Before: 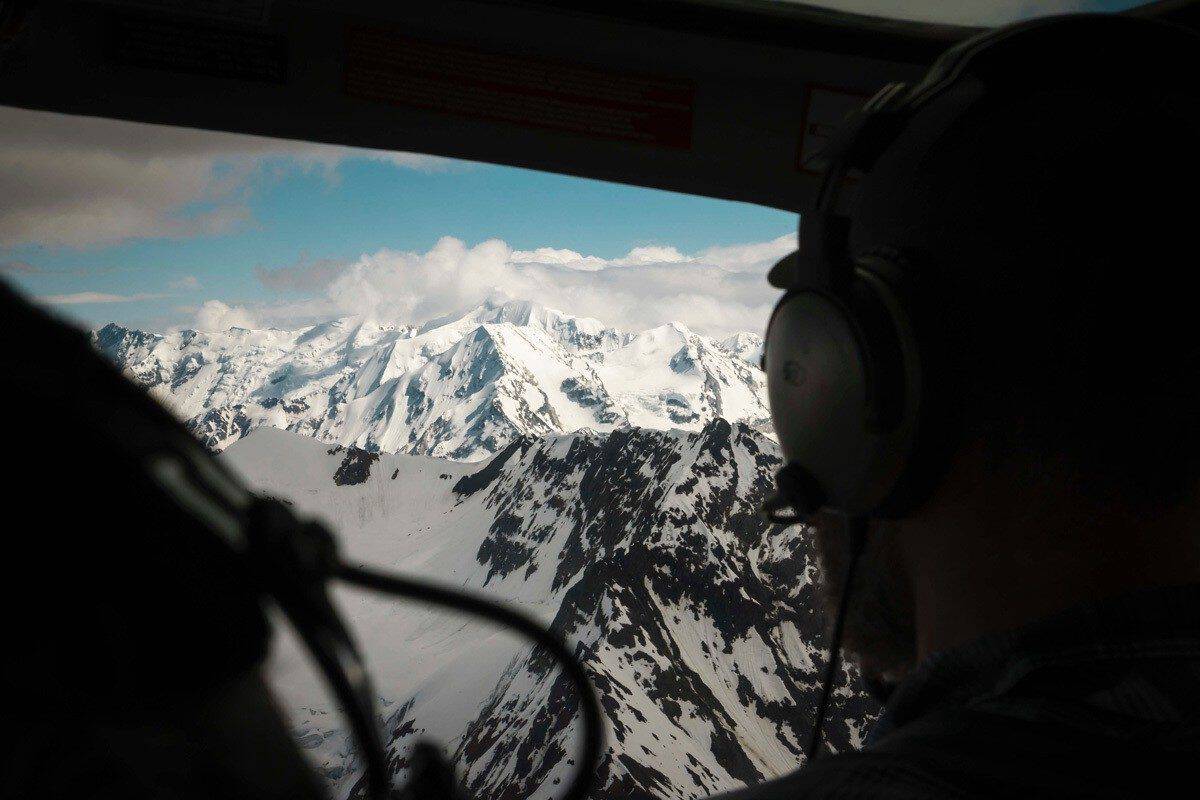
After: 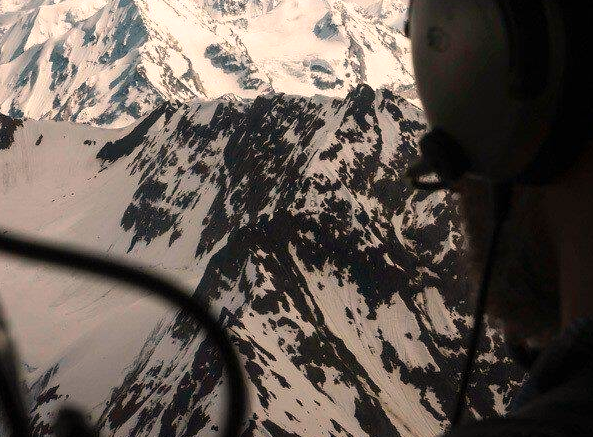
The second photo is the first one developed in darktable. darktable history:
white balance: red 1.127, blue 0.943
crop: left 29.672%, top 41.786%, right 20.851%, bottom 3.487%
